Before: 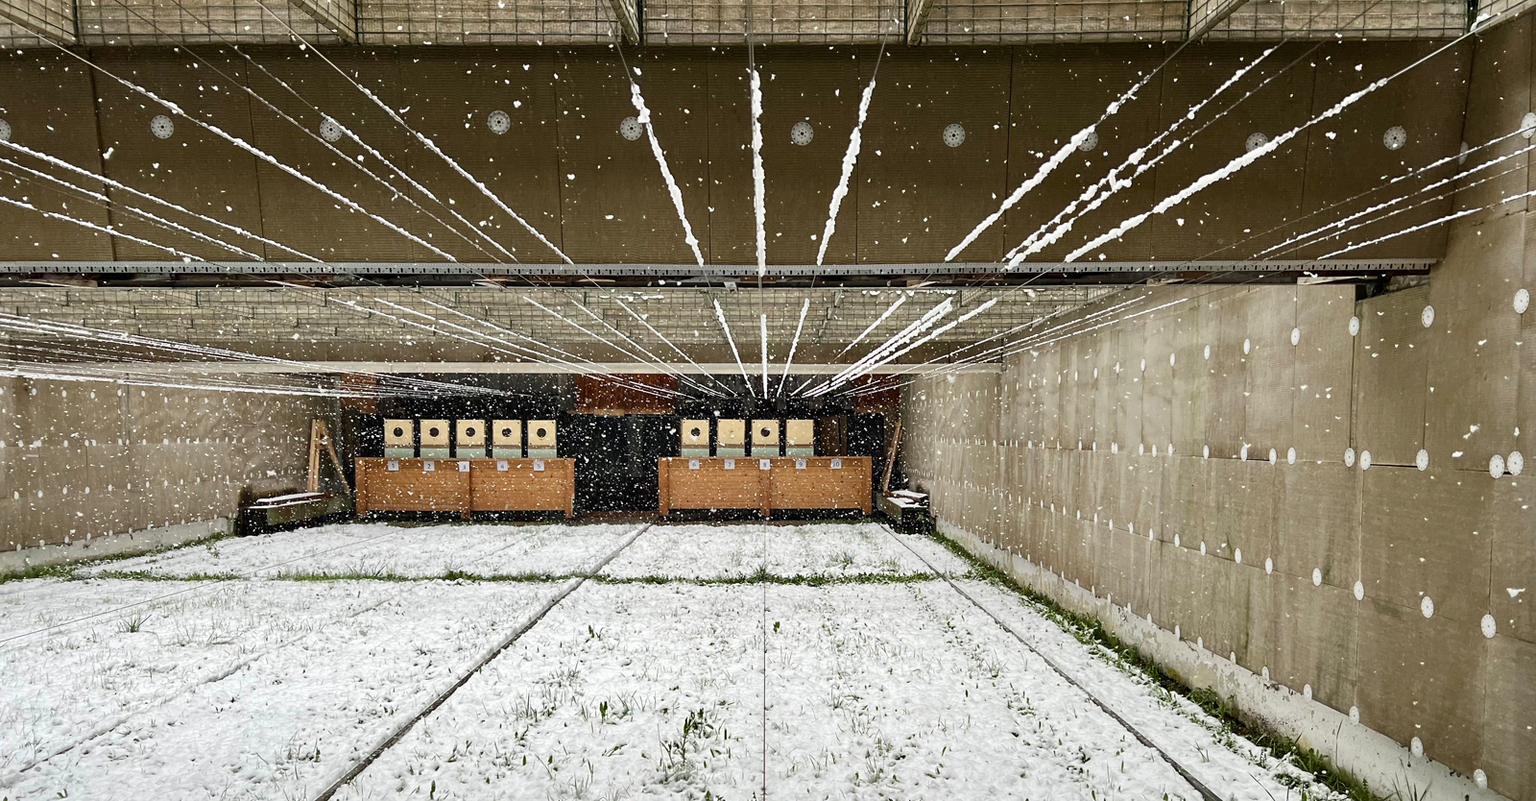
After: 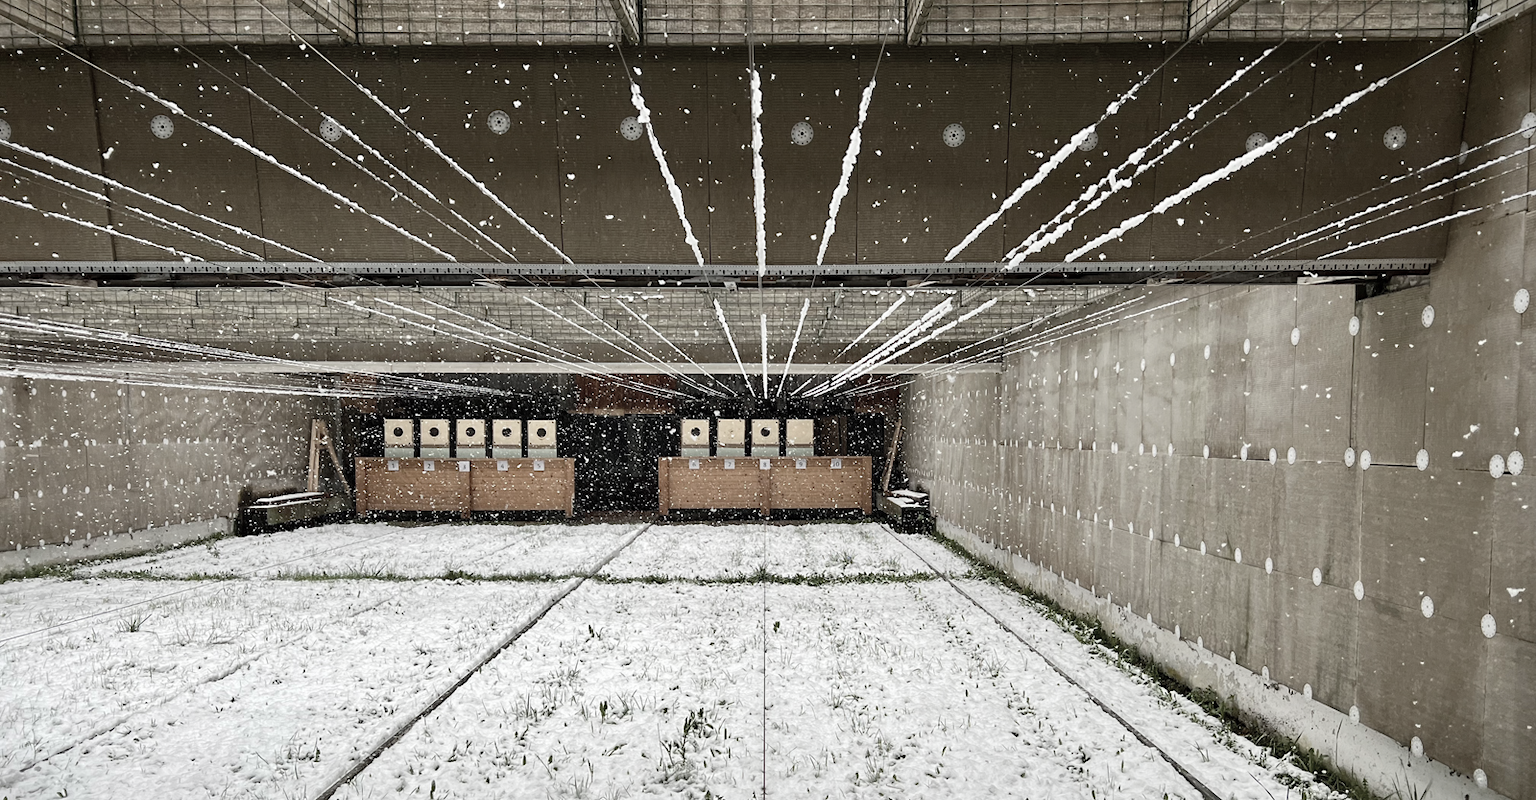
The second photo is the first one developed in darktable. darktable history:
vignetting: fall-off start 99.41%, saturation 0.377, center (-0.029, 0.237), width/height ratio 1.306
color correction: highlights b* -0.041, saturation 0.487
